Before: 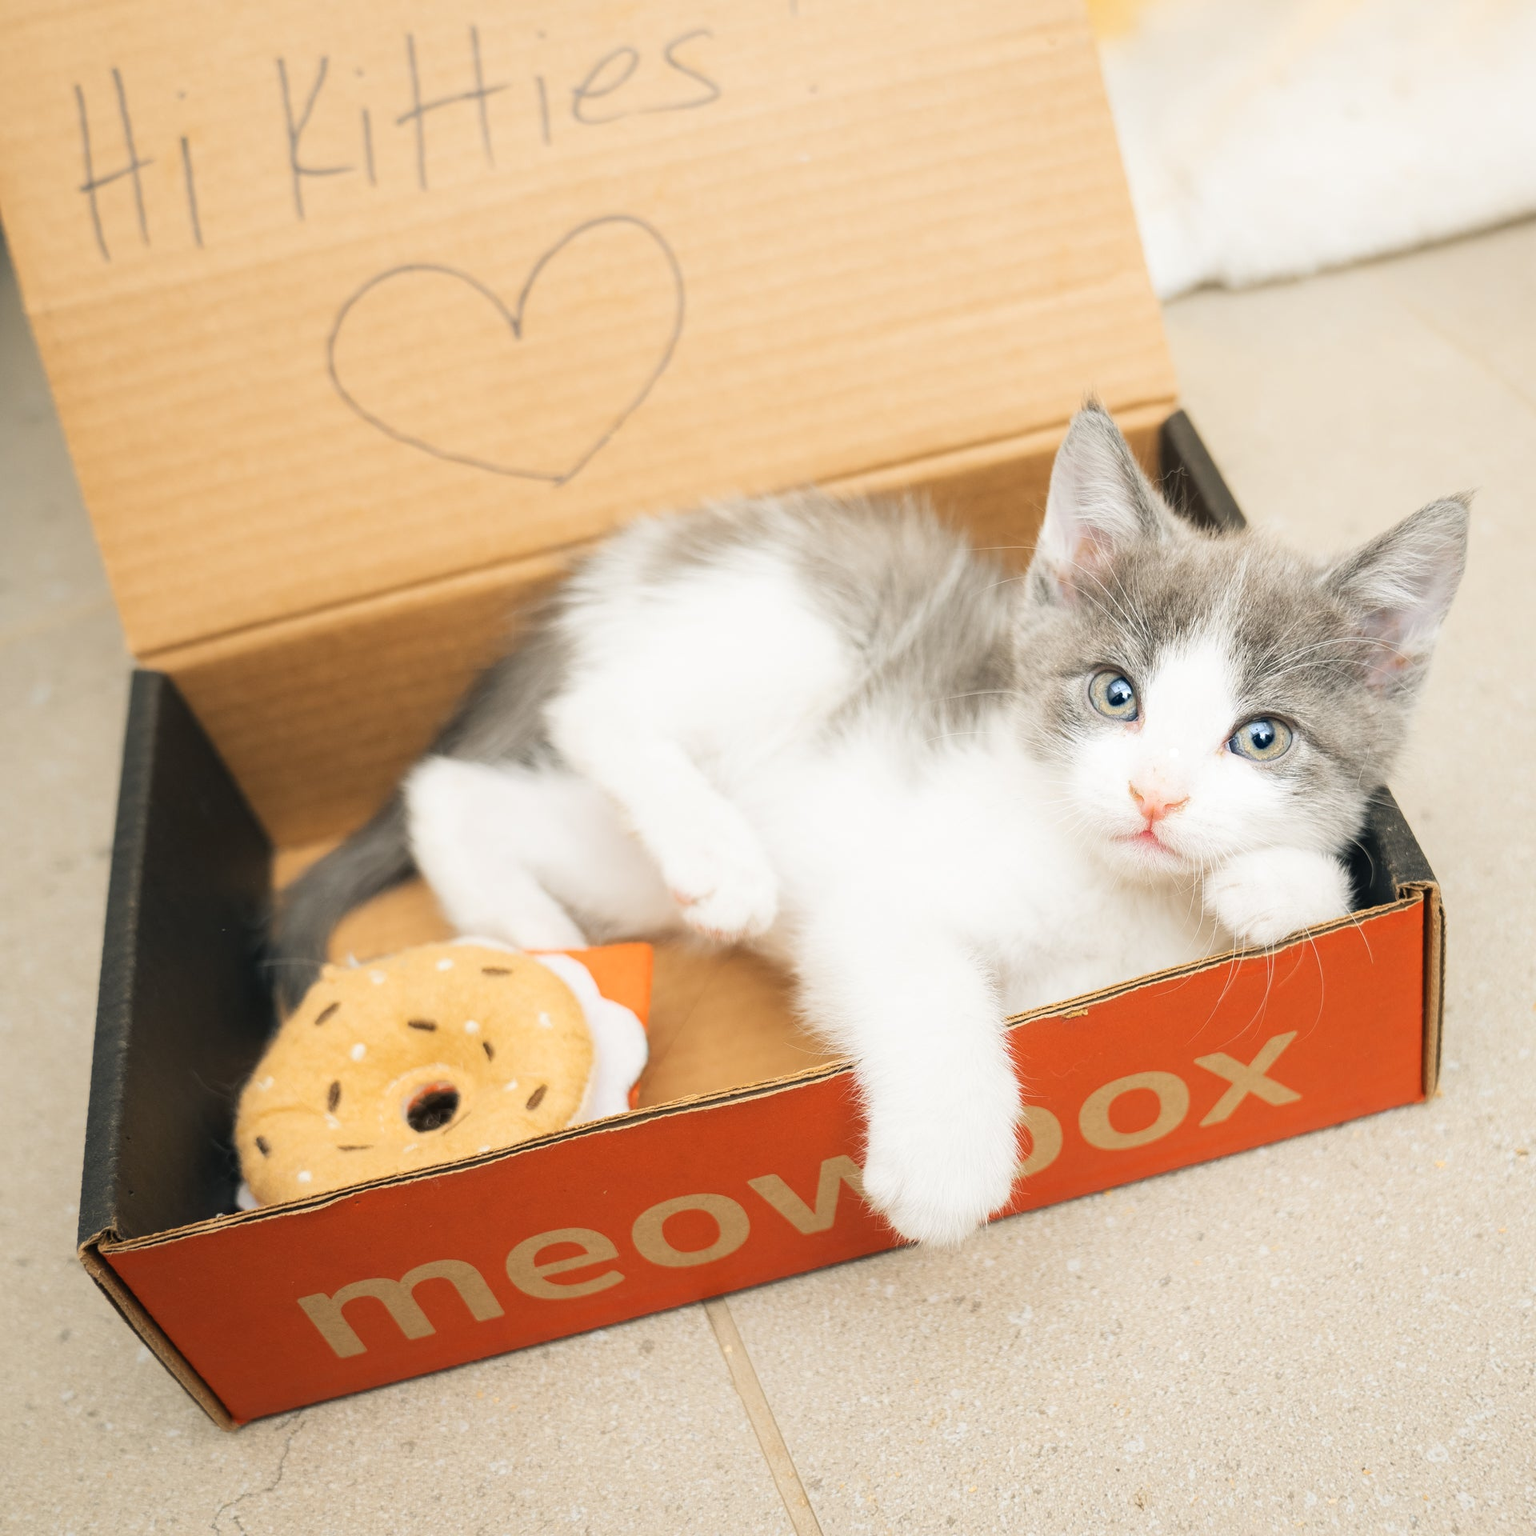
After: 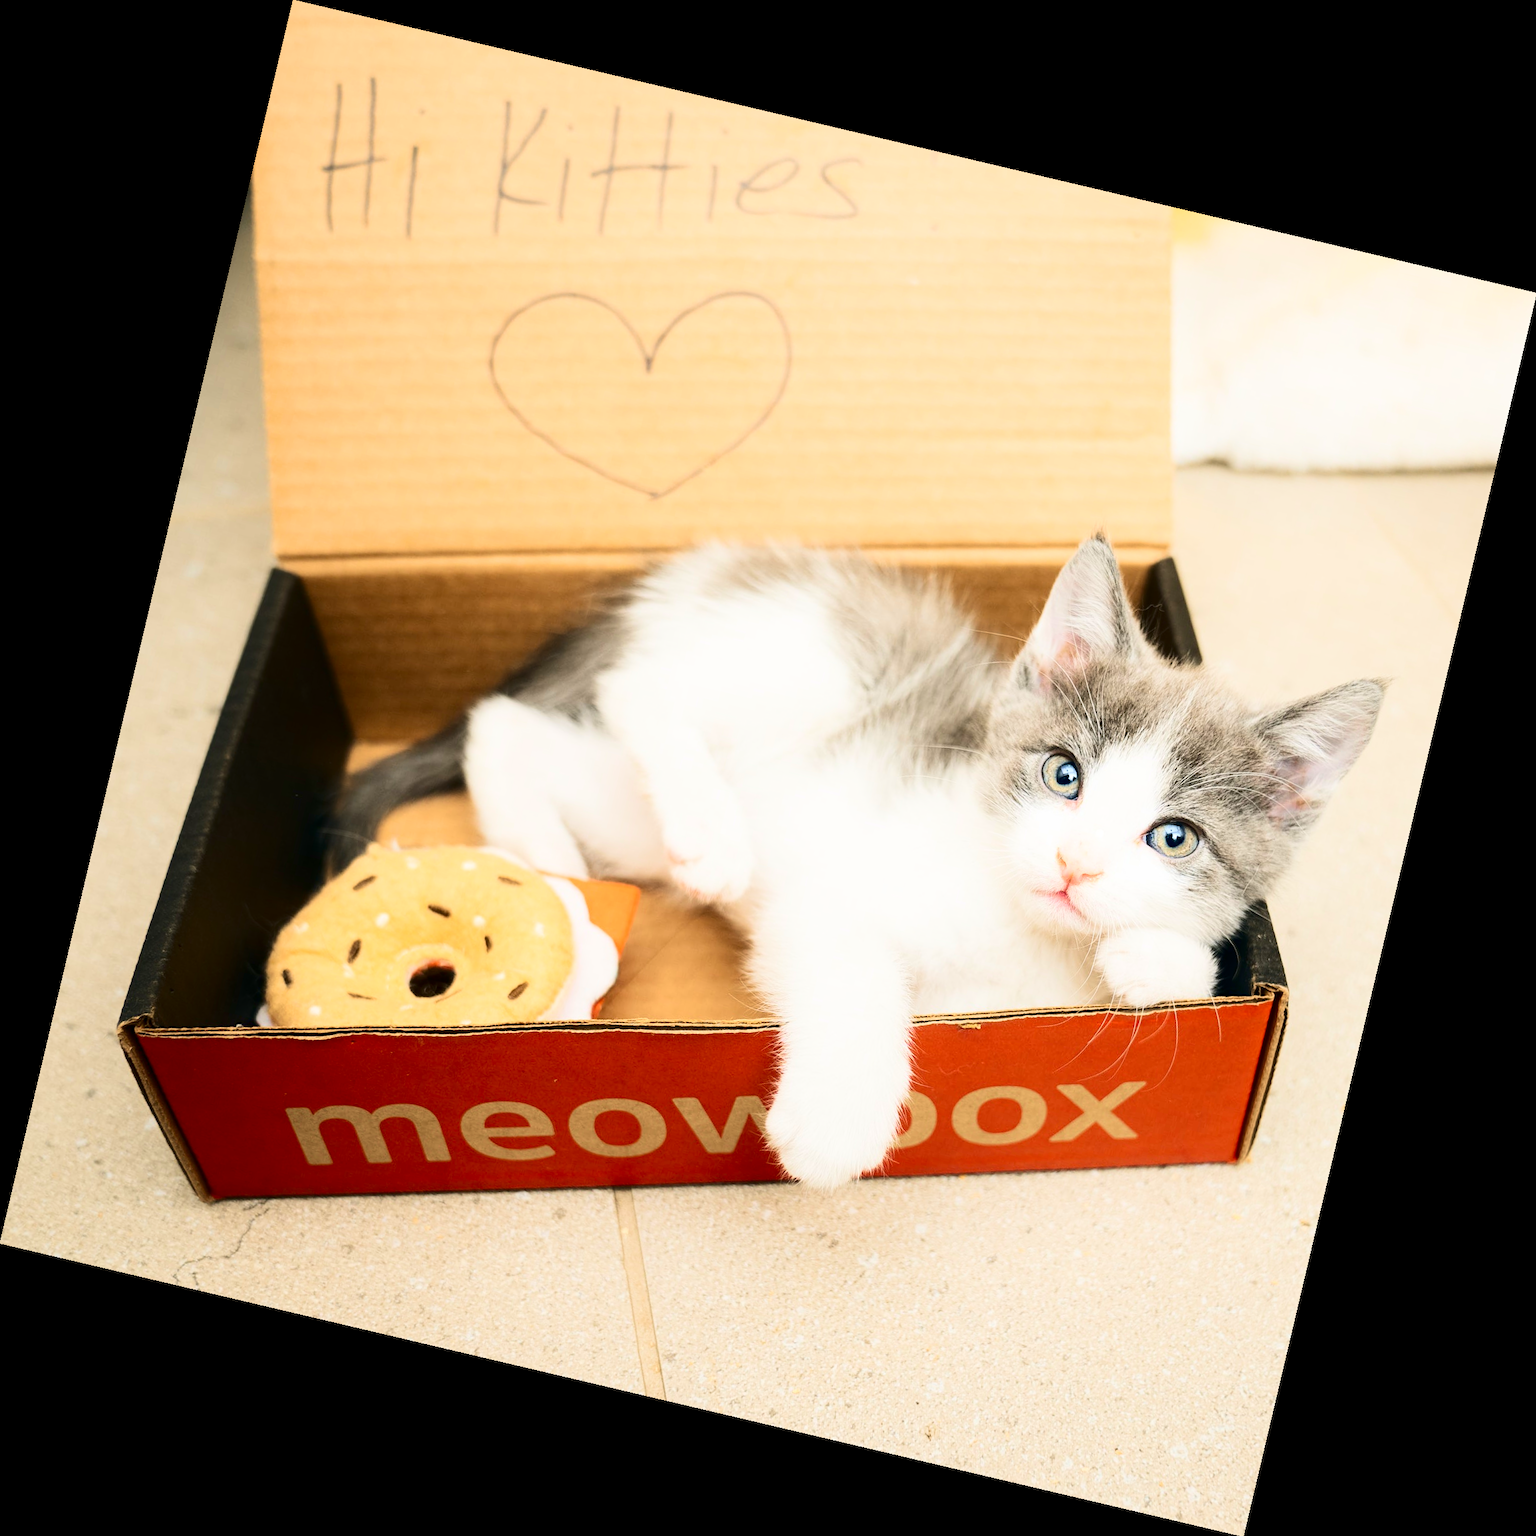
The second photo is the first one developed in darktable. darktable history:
contrast brightness saturation: contrast 0.32, brightness -0.08, saturation 0.17
velvia: on, module defaults
rotate and perspective: rotation 13.27°, automatic cropping off
